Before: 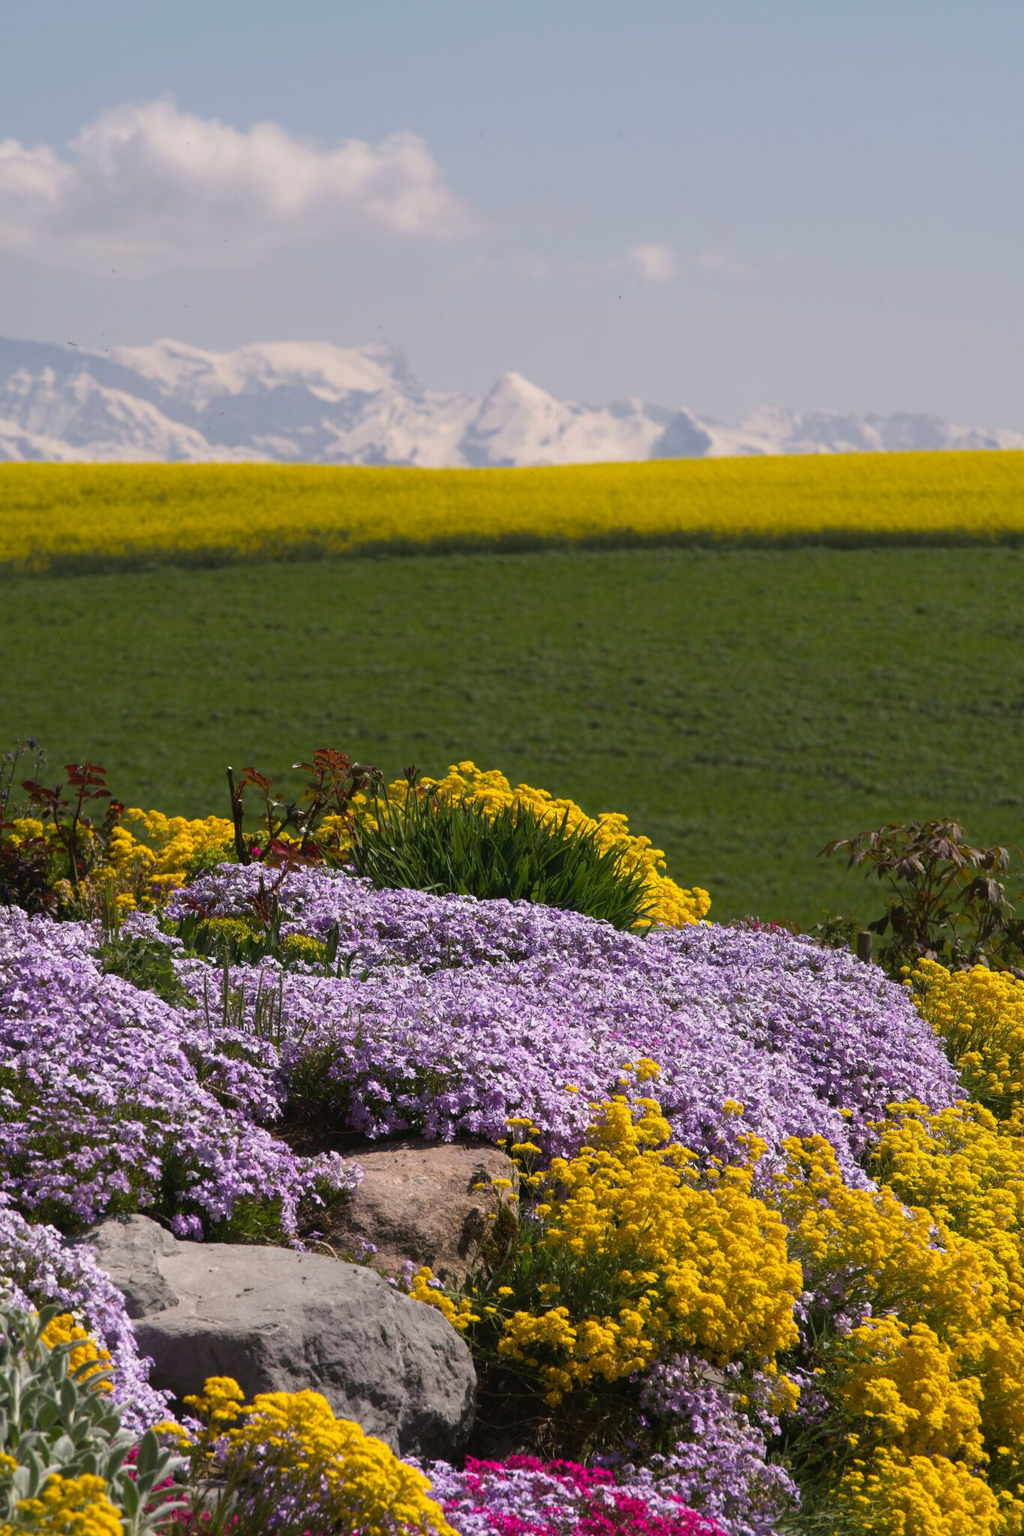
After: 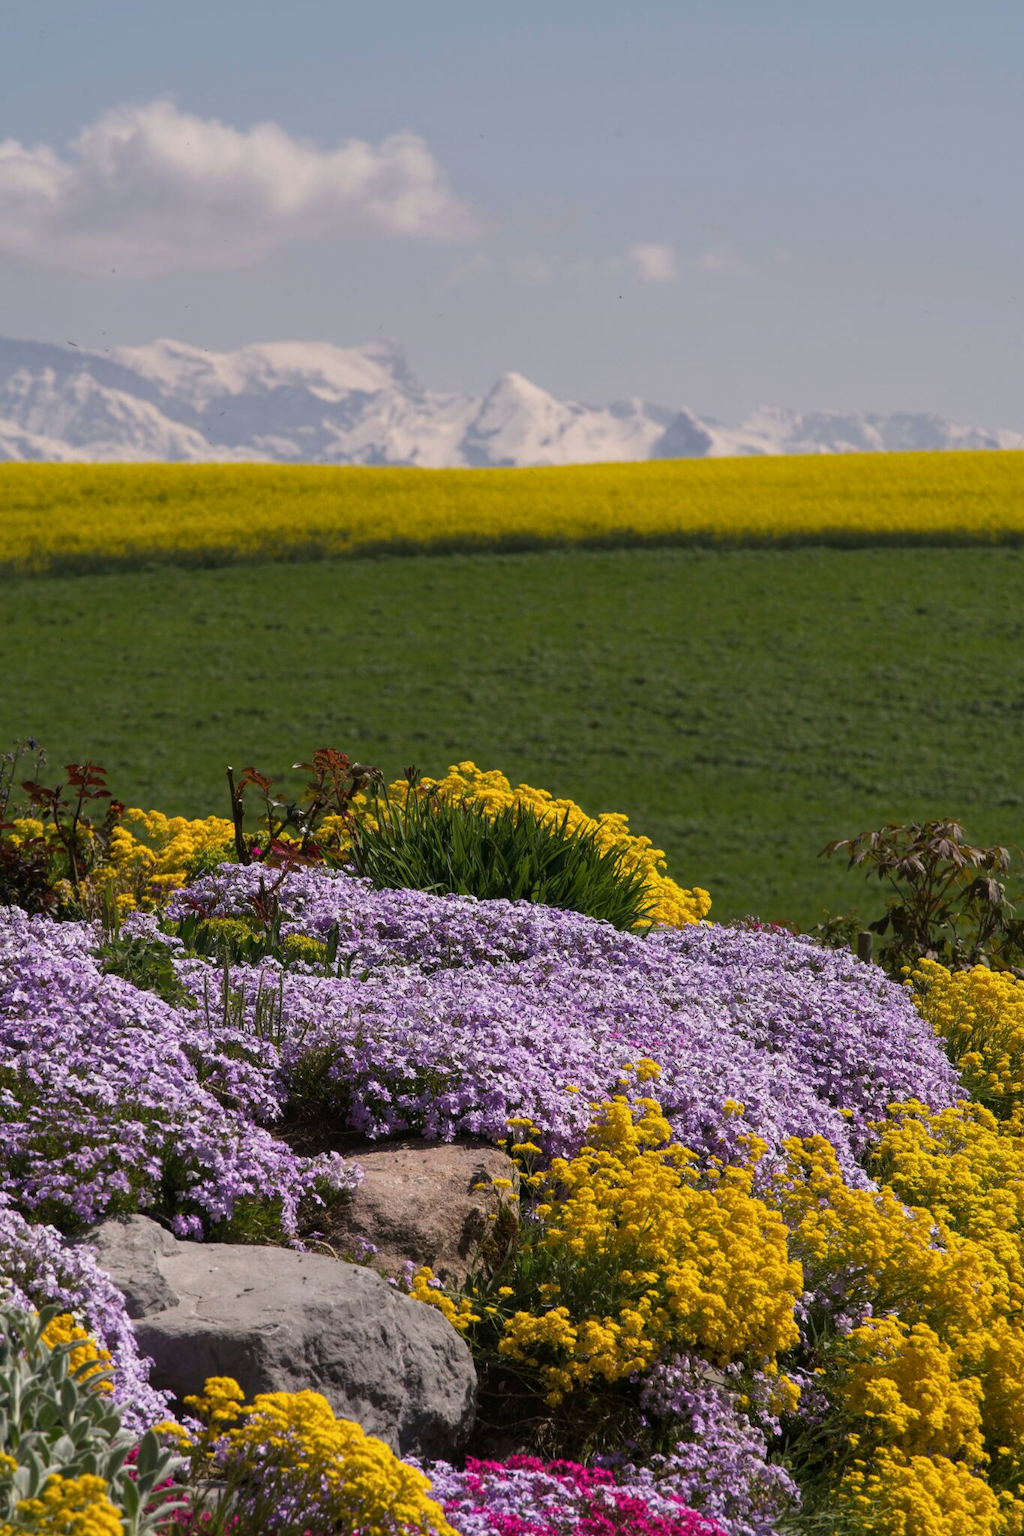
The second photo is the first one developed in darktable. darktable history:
local contrast: highlights 100%, shadows 100%, detail 120%, midtone range 0.2
shadows and highlights: shadows 32, highlights -32, soften with gaussian
exposure: exposure -0.177 EV, compensate highlight preservation false
